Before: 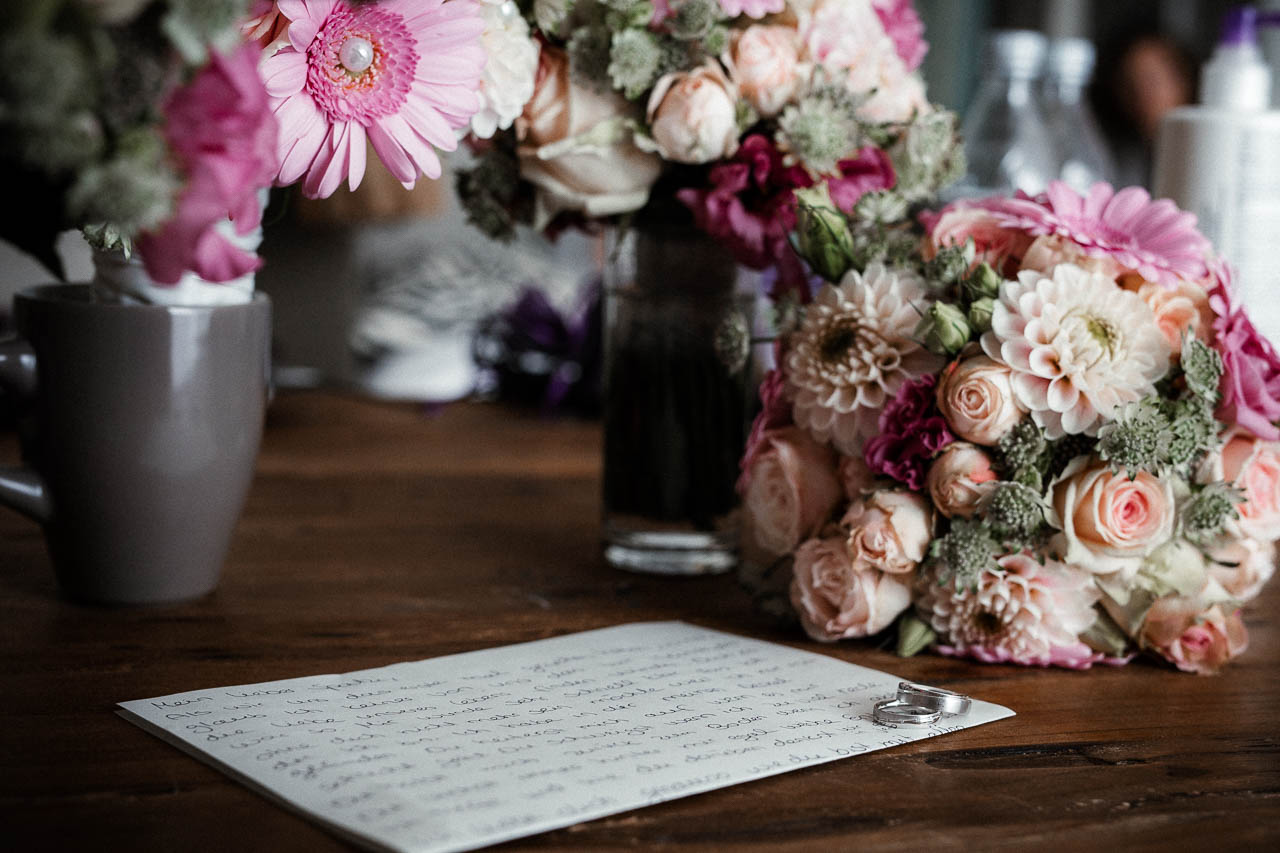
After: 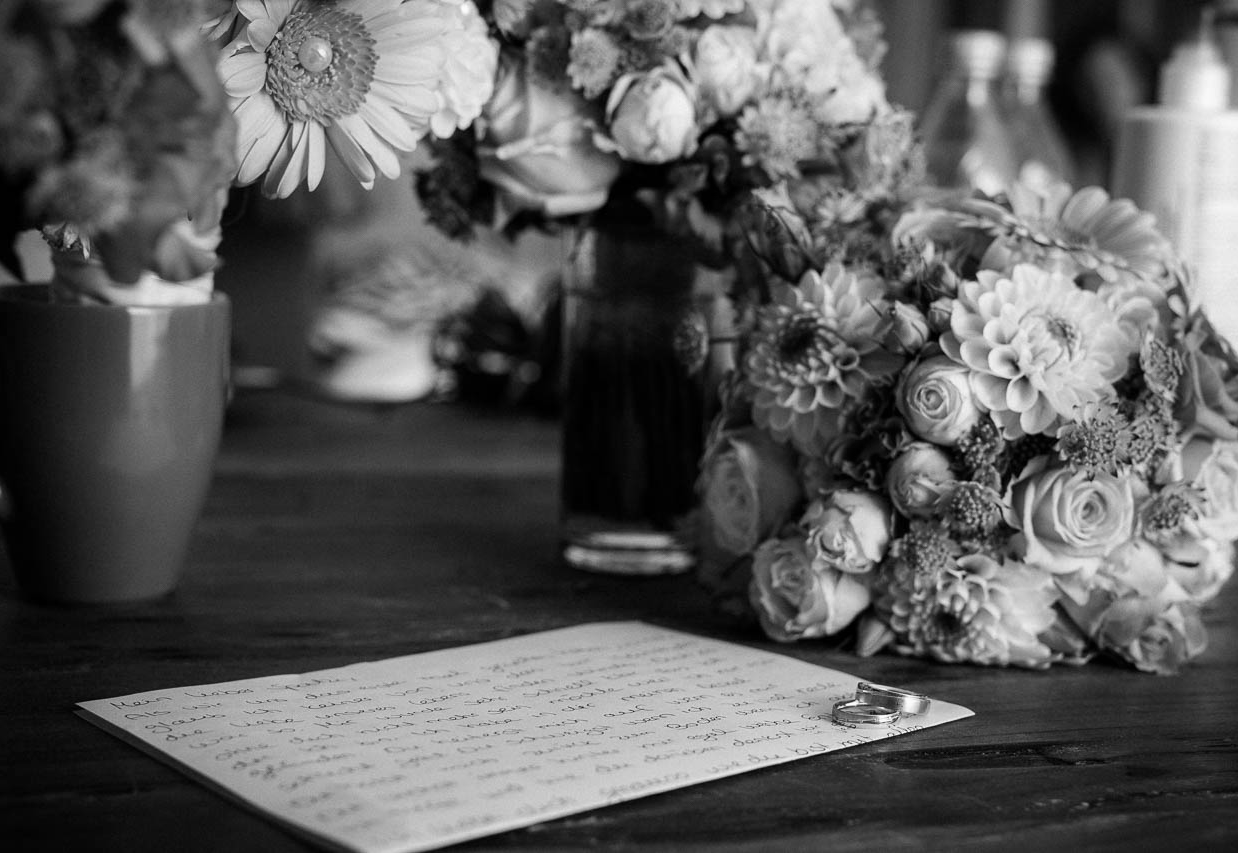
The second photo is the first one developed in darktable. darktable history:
monochrome: a 0, b 0, size 0.5, highlights 0.57
white balance: red 0.931, blue 1.11
crop and rotate: left 3.238%
